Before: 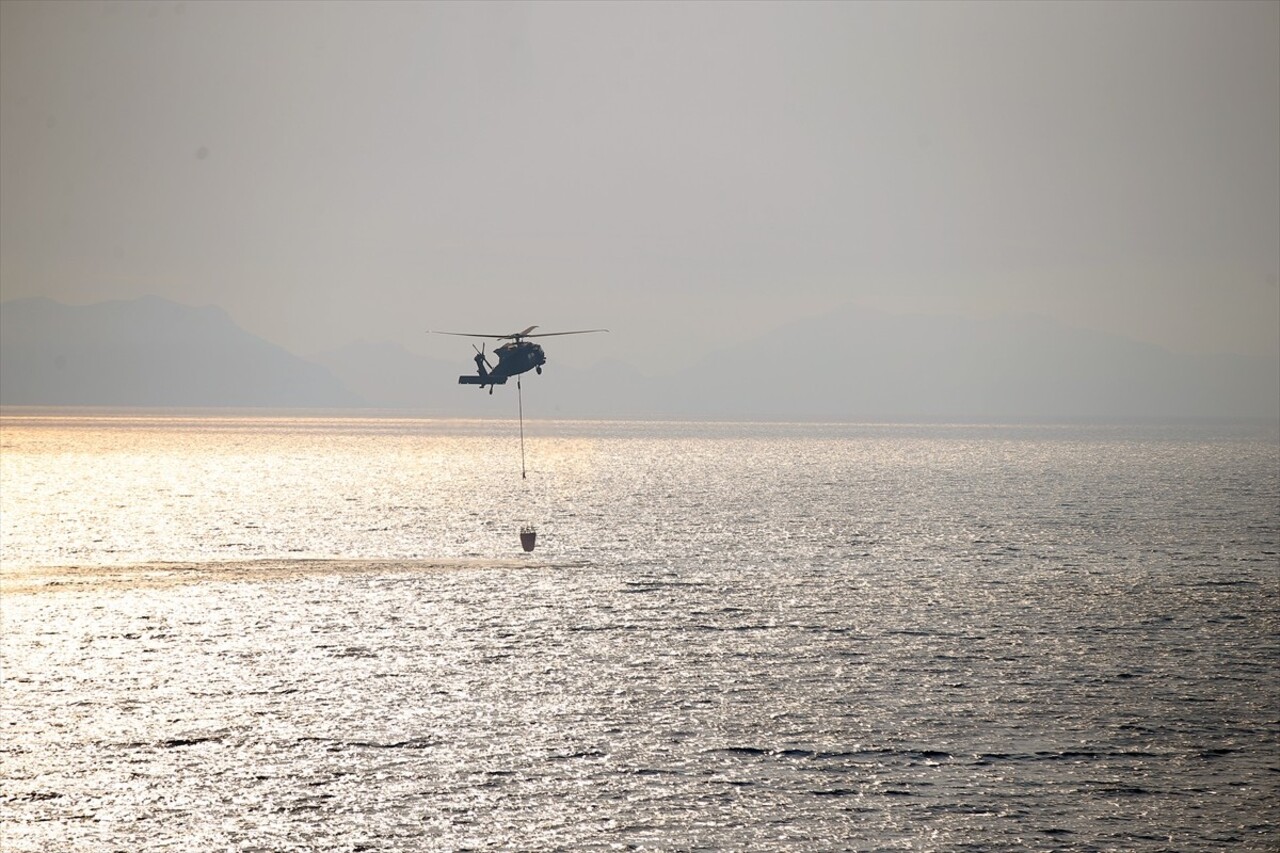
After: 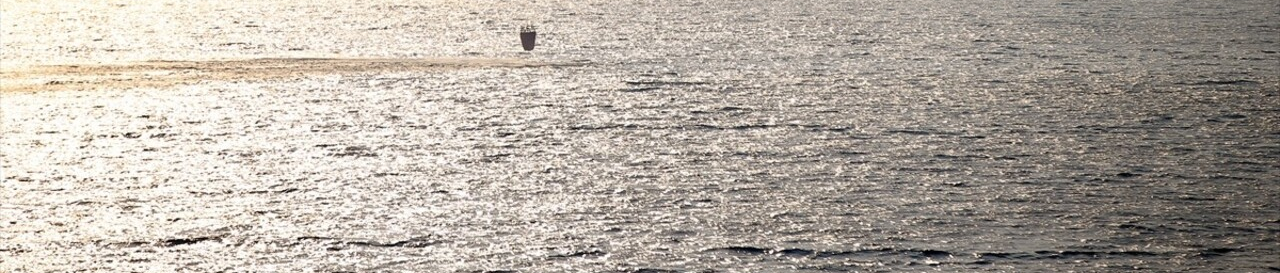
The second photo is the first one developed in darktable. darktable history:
crop and rotate: top 58.848%, bottom 9.119%
